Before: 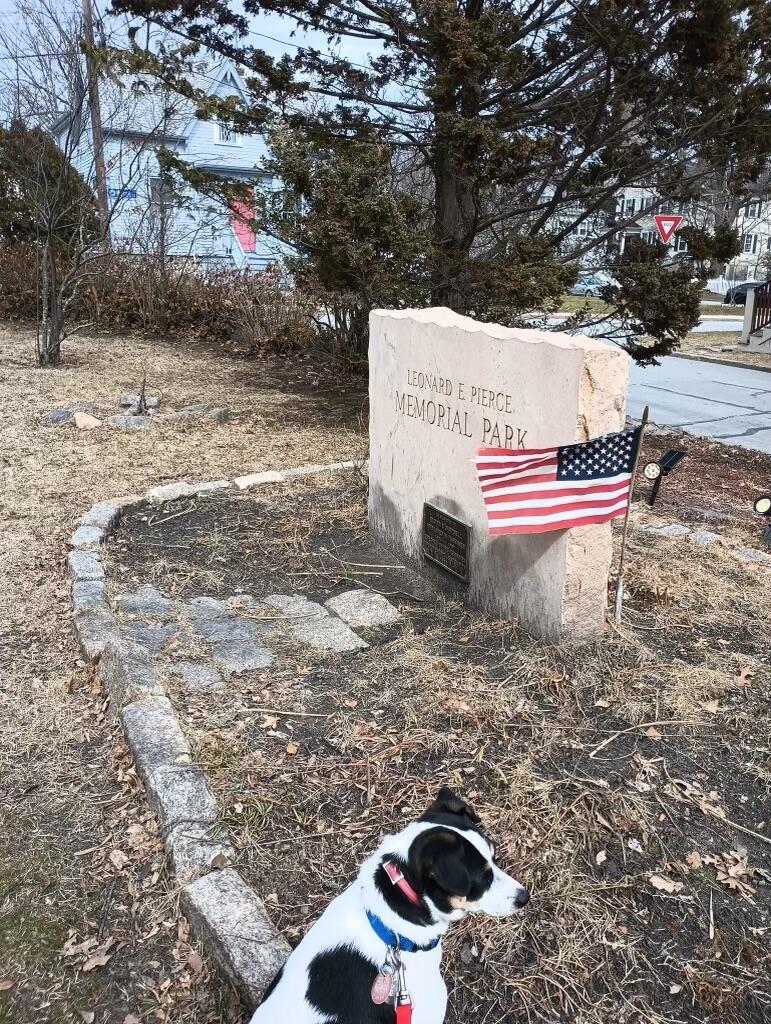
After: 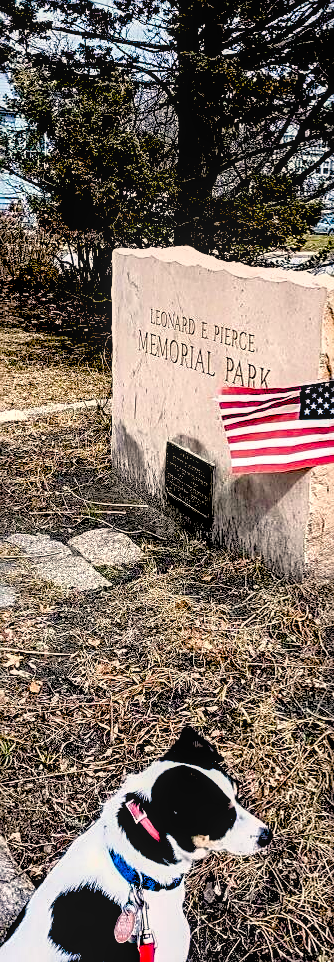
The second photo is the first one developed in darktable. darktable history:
exposure: black level correction 0.056, exposure -0.039 EV, compensate highlight preservation false
crop: left 33.452%, top 6.025%, right 23.155%
sharpen: on, module defaults
color balance rgb: shadows lift › chroma 2%, shadows lift › hue 247.2°, power › chroma 0.3%, power › hue 25.2°, highlights gain › chroma 3%, highlights gain › hue 60°, global offset › luminance 0.75%, perceptual saturation grading › global saturation 20%, perceptual saturation grading › highlights -20%, perceptual saturation grading › shadows 30%, global vibrance 20%
rgb levels: levels [[0.013, 0.434, 0.89], [0, 0.5, 1], [0, 0.5, 1]]
local contrast: detail 130%
shadows and highlights: radius 125.46, shadows 30.51, highlights -30.51, low approximation 0.01, soften with gaussian
